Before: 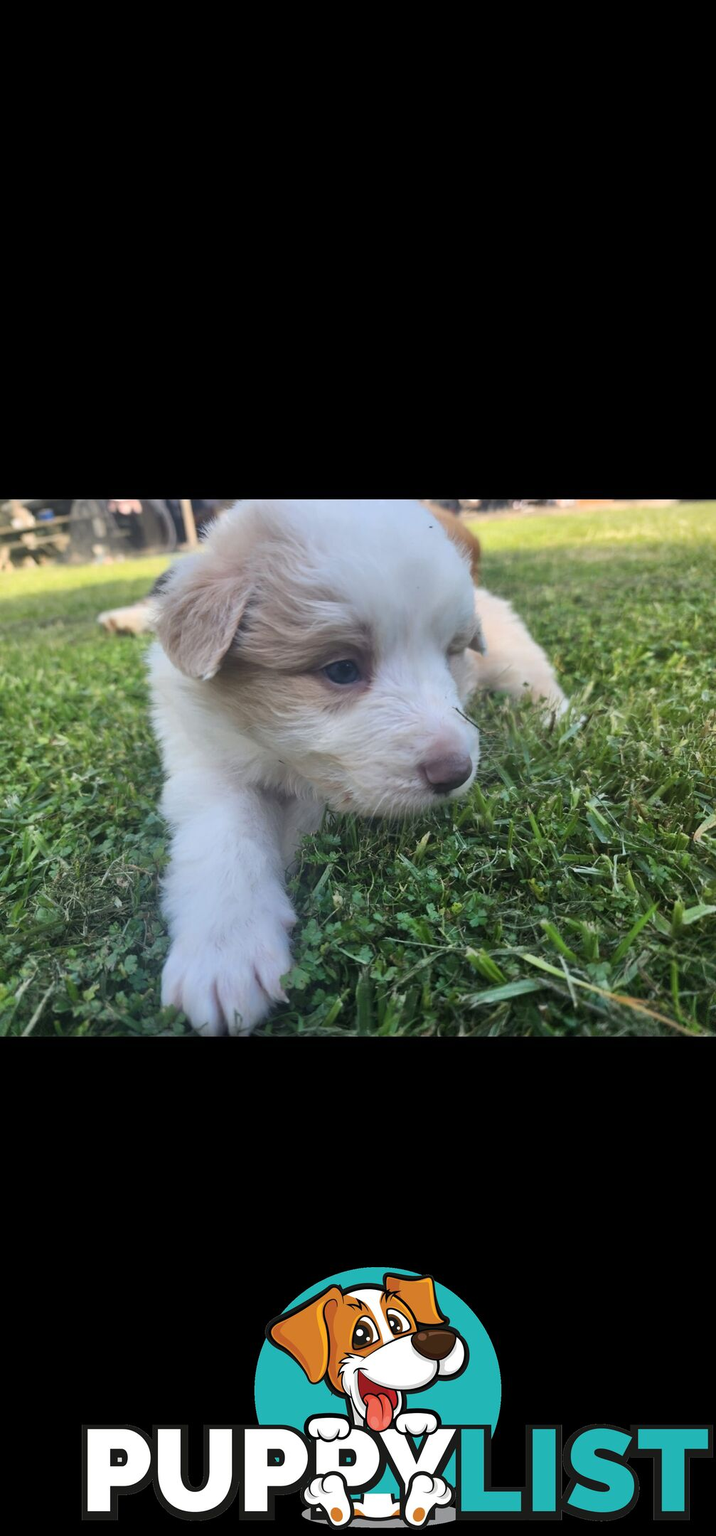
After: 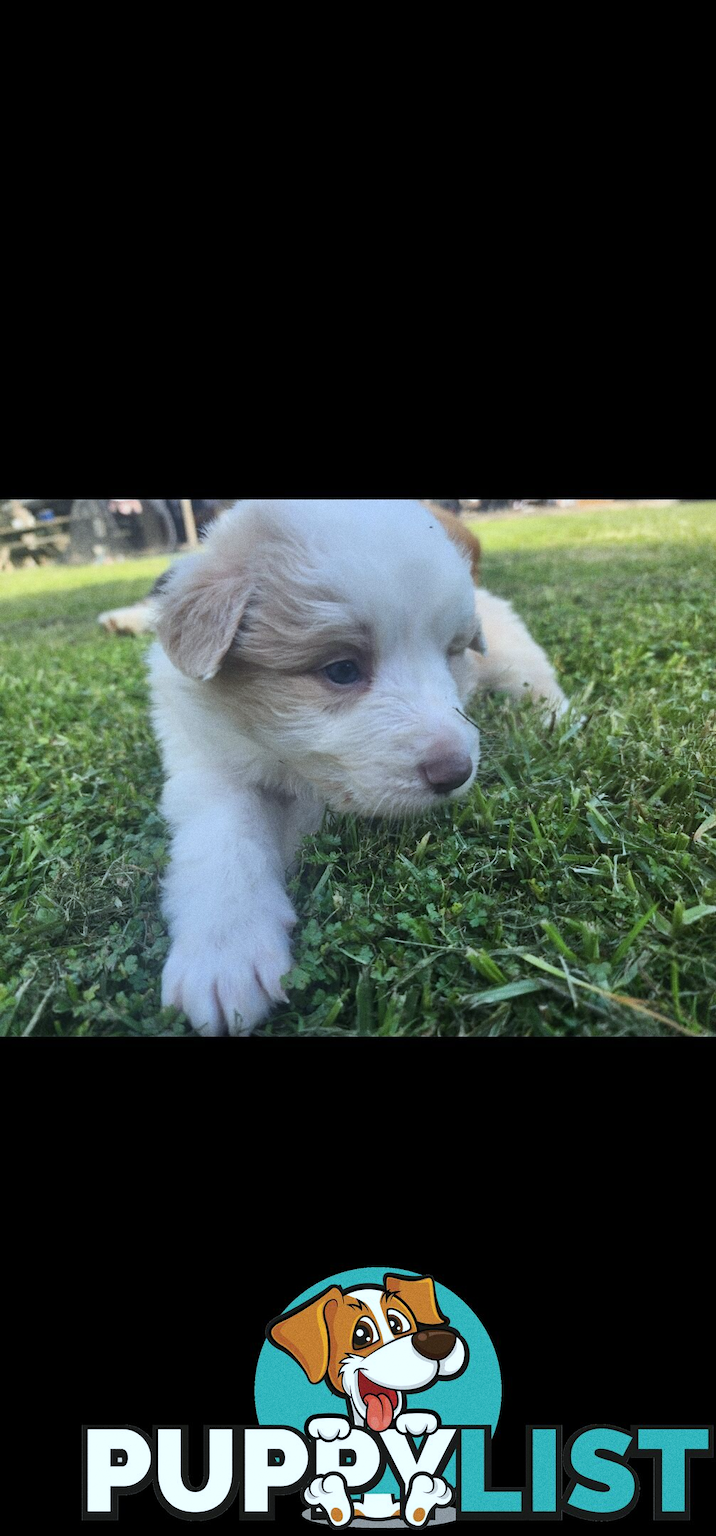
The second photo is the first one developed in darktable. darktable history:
contrast brightness saturation: saturation -0.05
grain: on, module defaults
white balance: red 0.925, blue 1.046
